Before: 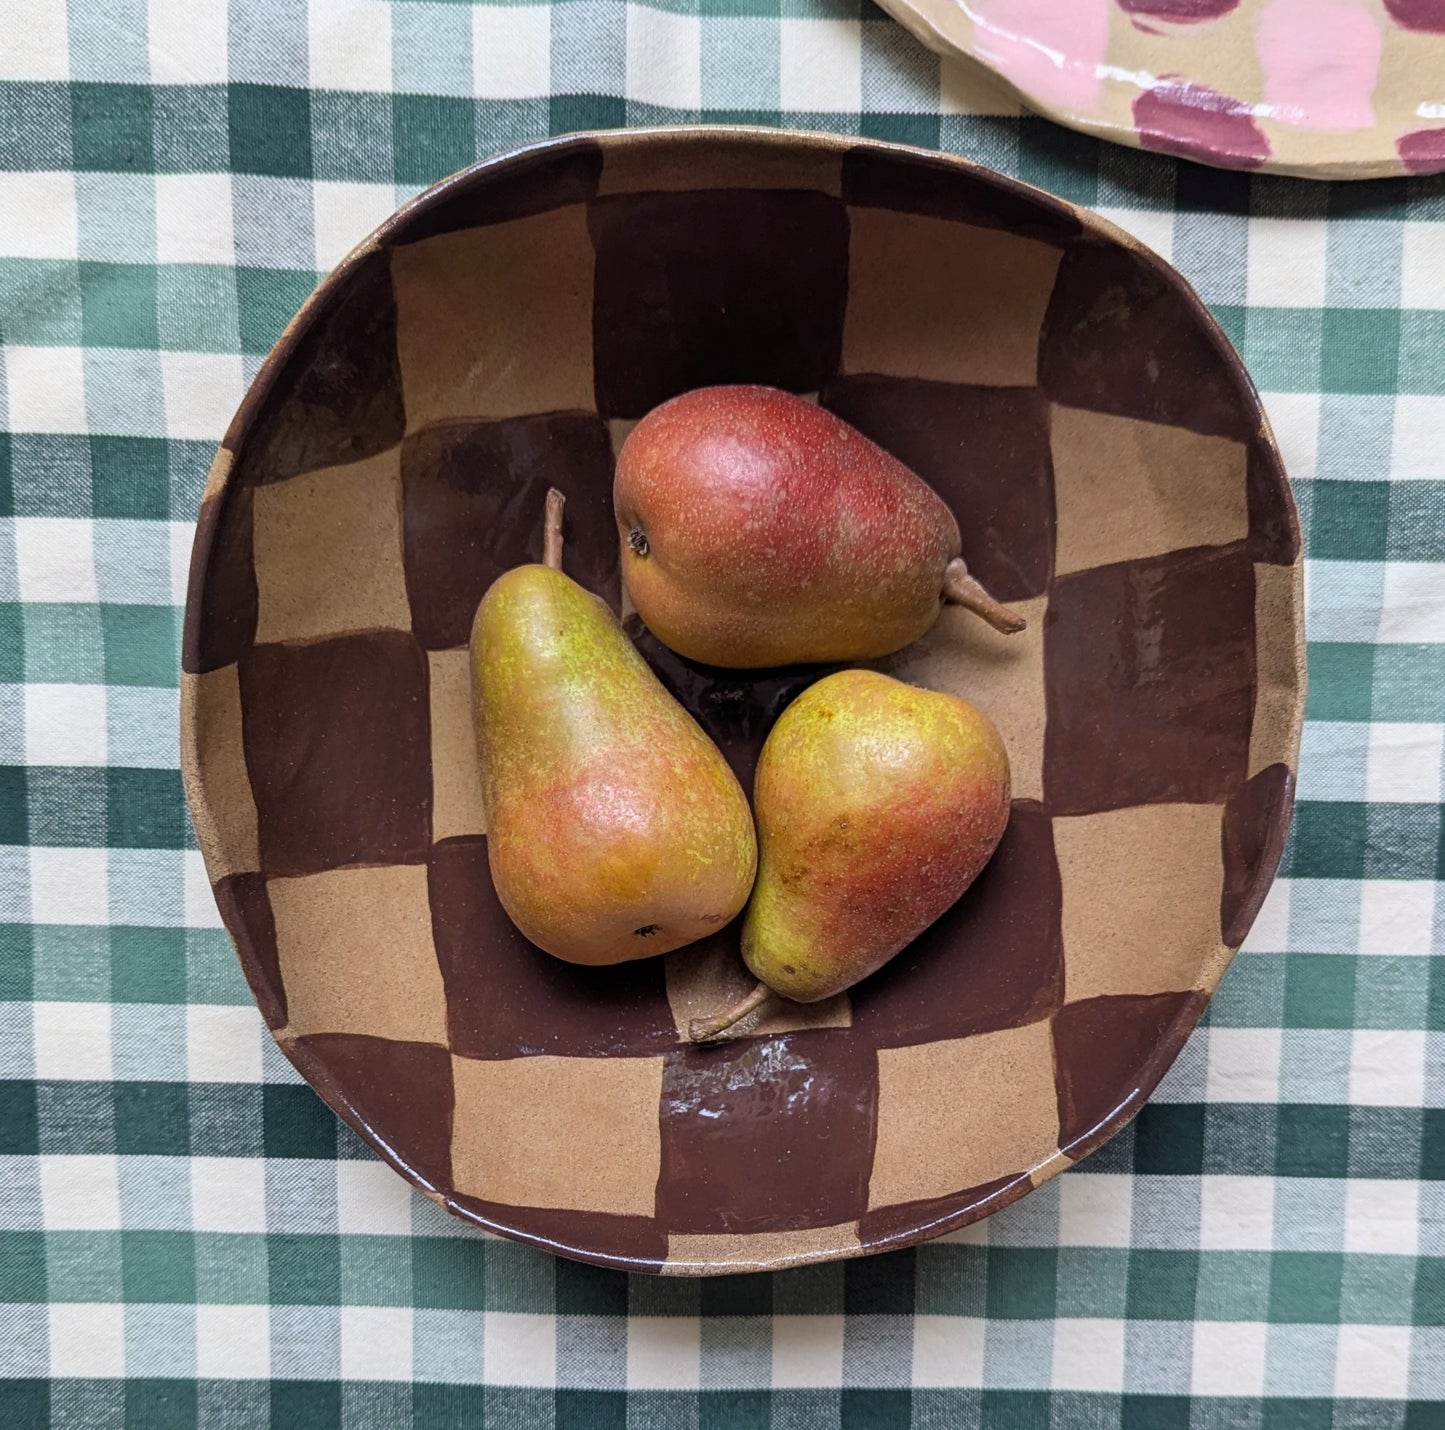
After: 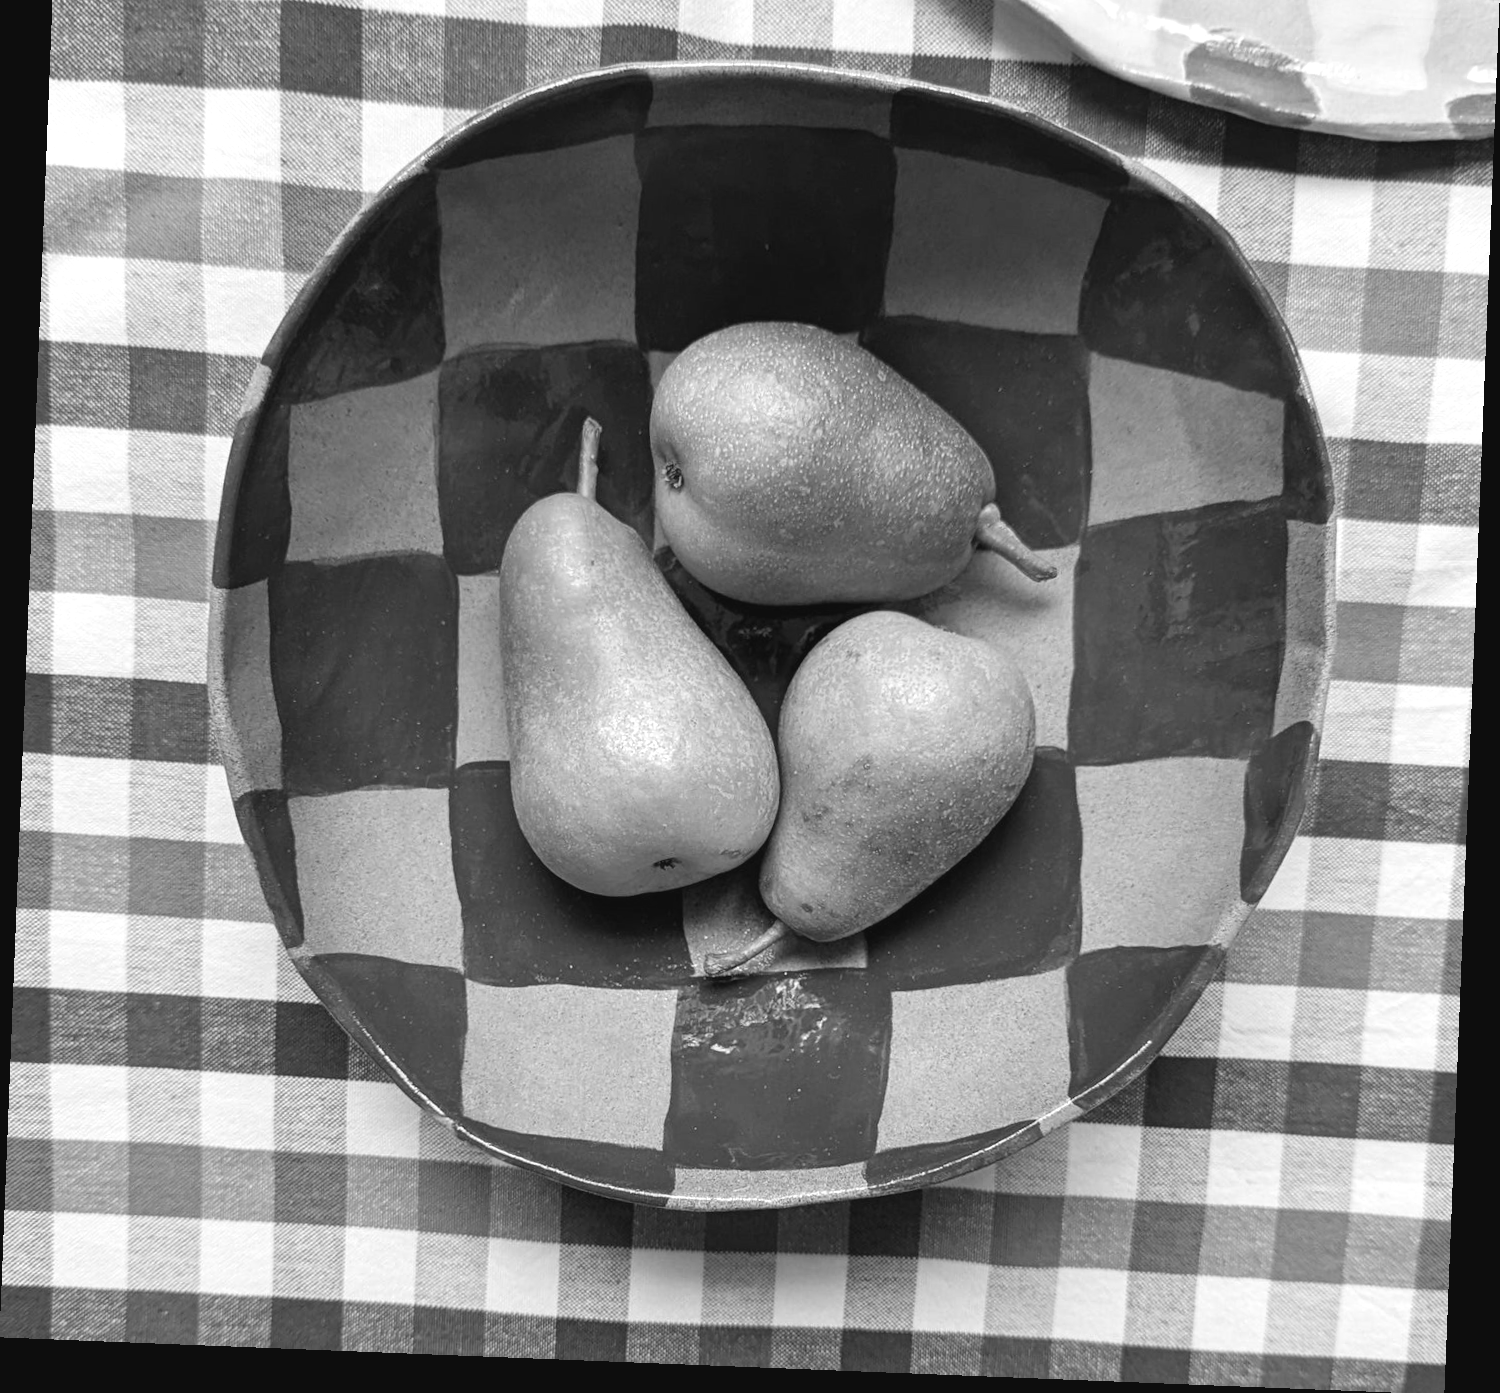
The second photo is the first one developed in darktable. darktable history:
rotate and perspective: rotation 2.27°, automatic cropping off
crop and rotate: top 6.25%
exposure: exposure 0.4 EV, compensate highlight preservation false
color zones: curves: ch0 [(0.004, 0.588) (0.116, 0.636) (0.259, 0.476) (0.423, 0.464) (0.75, 0.5)]; ch1 [(0, 0) (0.143, 0) (0.286, 0) (0.429, 0) (0.571, 0) (0.714, 0) (0.857, 0)]
color balance: lift [1.004, 1.002, 1.002, 0.998], gamma [1, 1.007, 1.002, 0.993], gain [1, 0.977, 1.013, 1.023], contrast -3.64%
